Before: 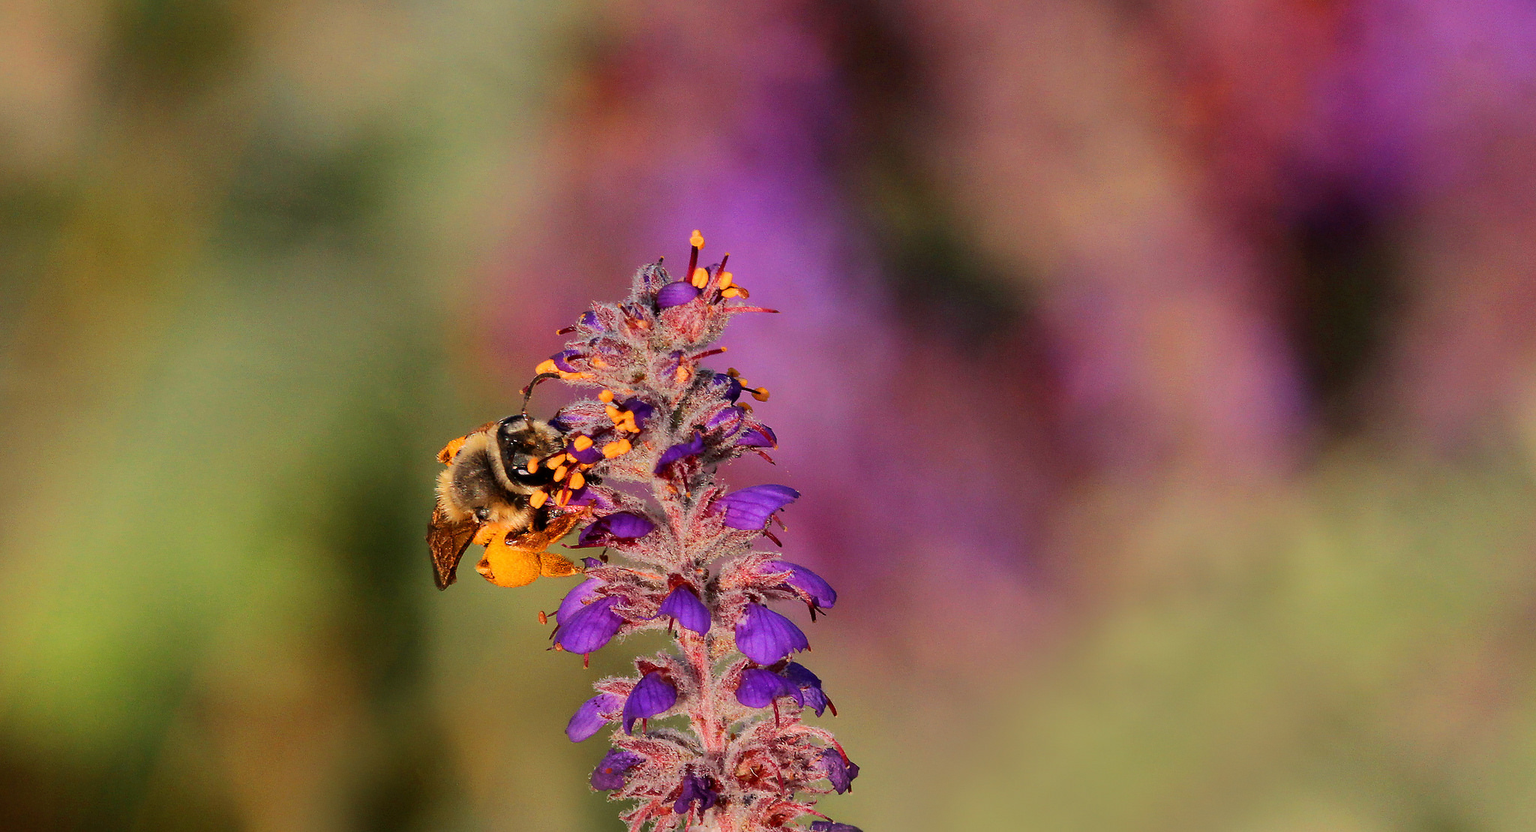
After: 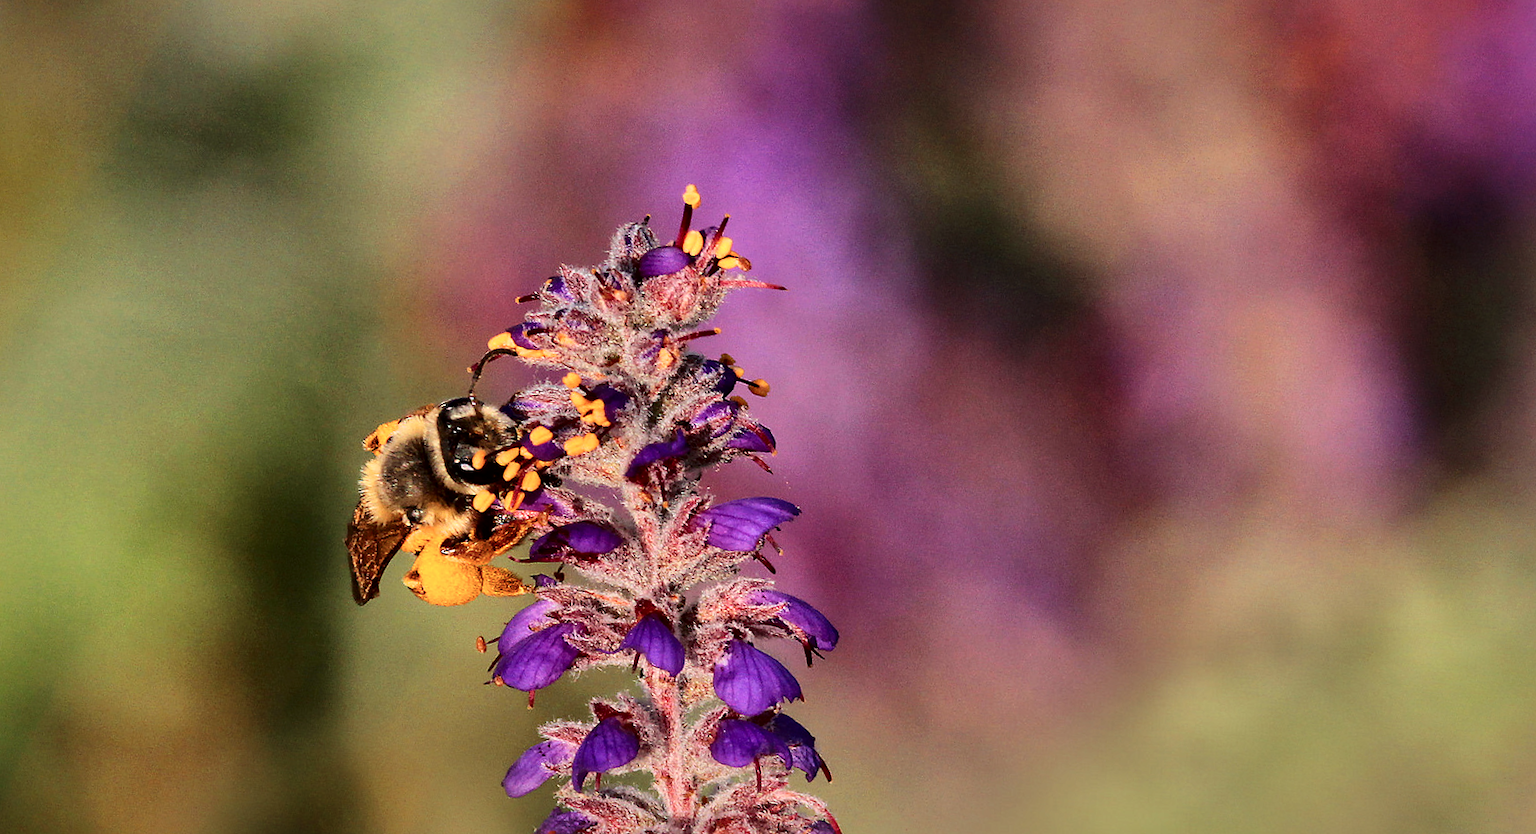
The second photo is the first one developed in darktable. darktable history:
color zones: curves: ch0 [(0.002, 0.593) (0.143, 0.417) (0.285, 0.541) (0.455, 0.289) (0.608, 0.327) (0.727, 0.283) (0.869, 0.571) (1, 0.603)]; ch1 [(0, 0) (0.143, 0) (0.286, 0) (0.429, 0) (0.571, 0) (0.714, 0) (0.857, 0)], mix -92.89%
local contrast: mode bilateral grid, contrast 71, coarseness 76, detail 180%, midtone range 0.2
crop and rotate: angle -2.93°, left 5.063%, top 5.189%, right 4.793%, bottom 4.302%
color balance rgb: shadows lift › chroma 1.005%, shadows lift › hue 31.55°, global offset › luminance 0.738%, perceptual saturation grading › global saturation 6.064%
